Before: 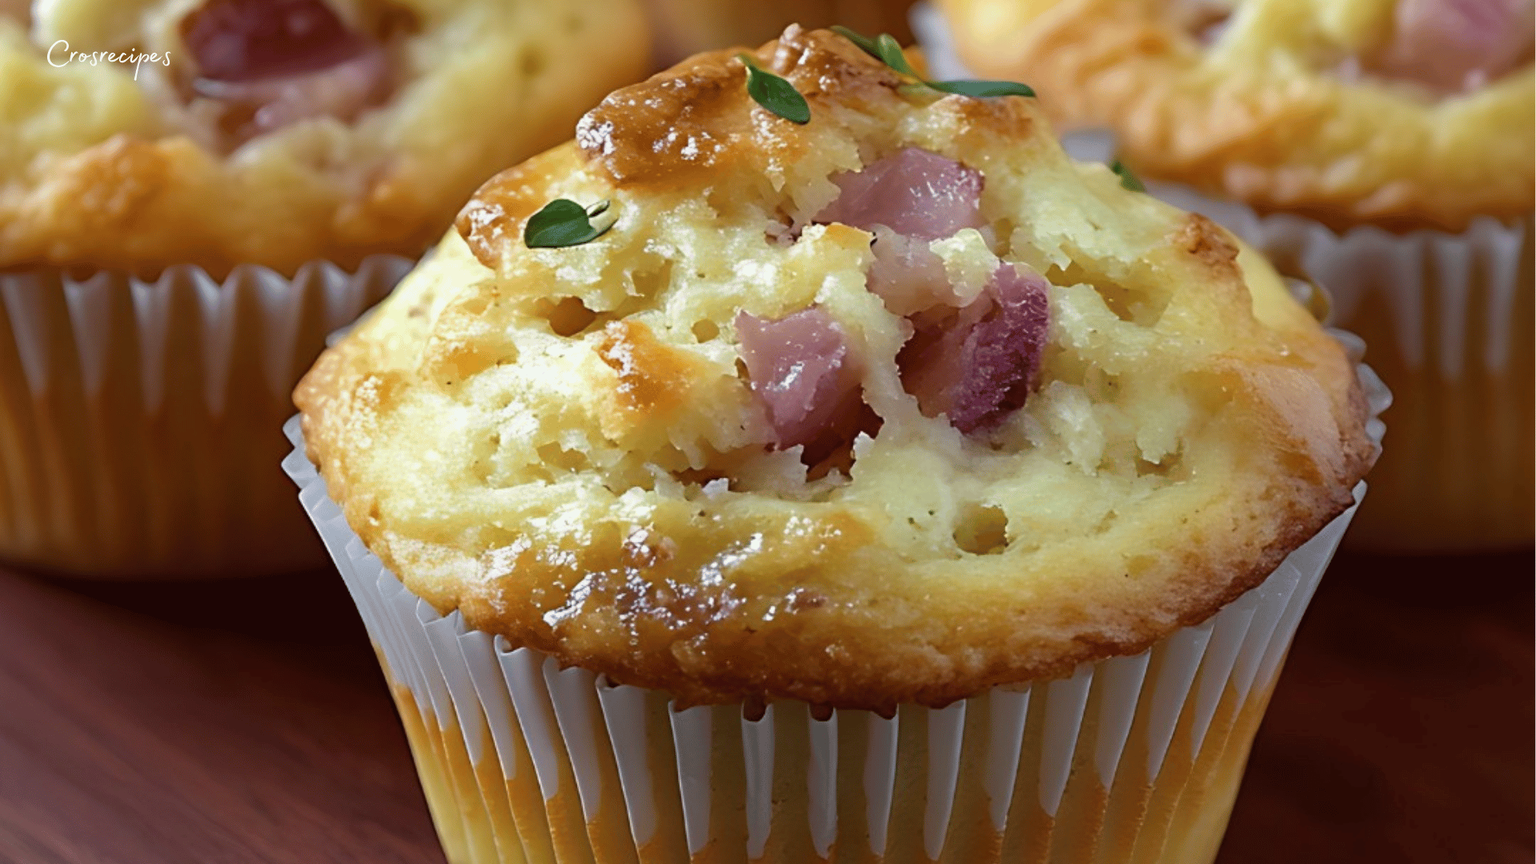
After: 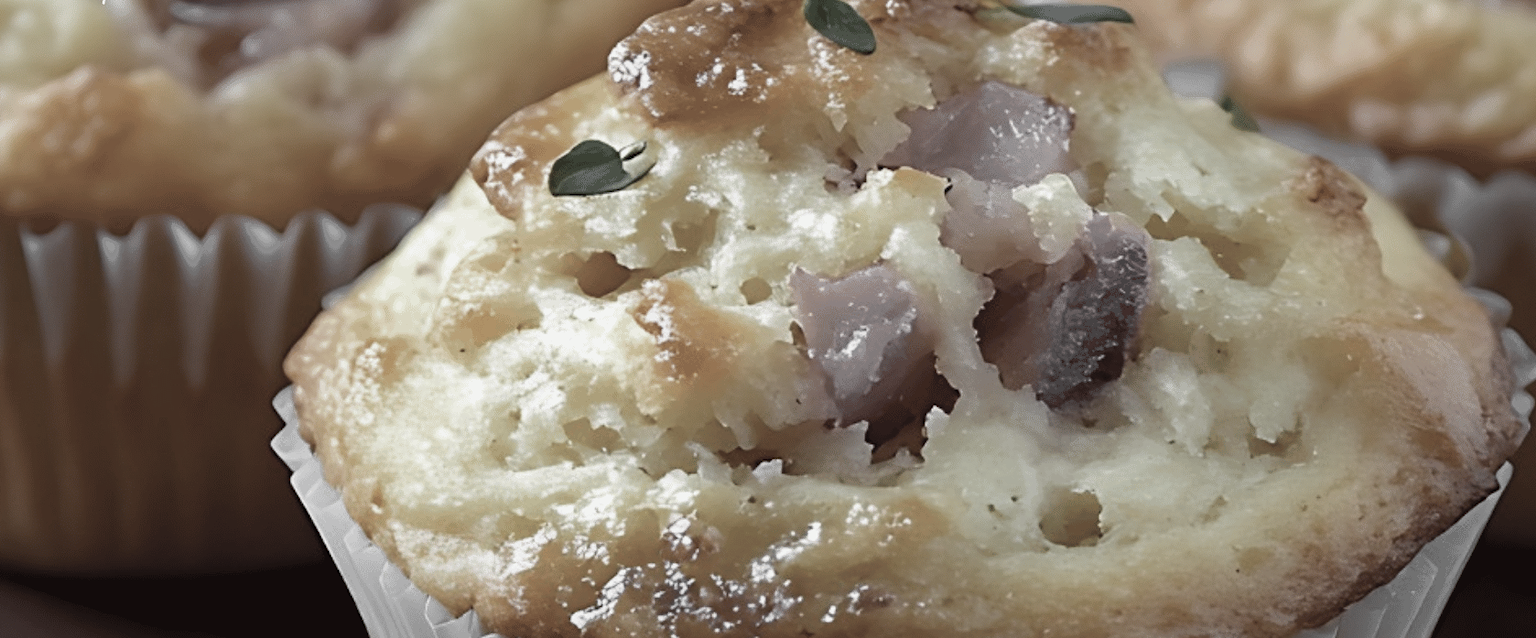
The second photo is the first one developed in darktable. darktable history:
crop: left 2.953%, top 8.924%, right 9.617%, bottom 26.374%
color zones: curves: ch0 [(0, 0.613) (0.01, 0.613) (0.245, 0.448) (0.498, 0.529) (0.642, 0.665) (0.879, 0.777) (0.99, 0.613)]; ch1 [(0, 0.035) (0.121, 0.189) (0.259, 0.197) (0.415, 0.061) (0.589, 0.022) (0.732, 0.022) (0.857, 0.026) (0.991, 0.053)]
